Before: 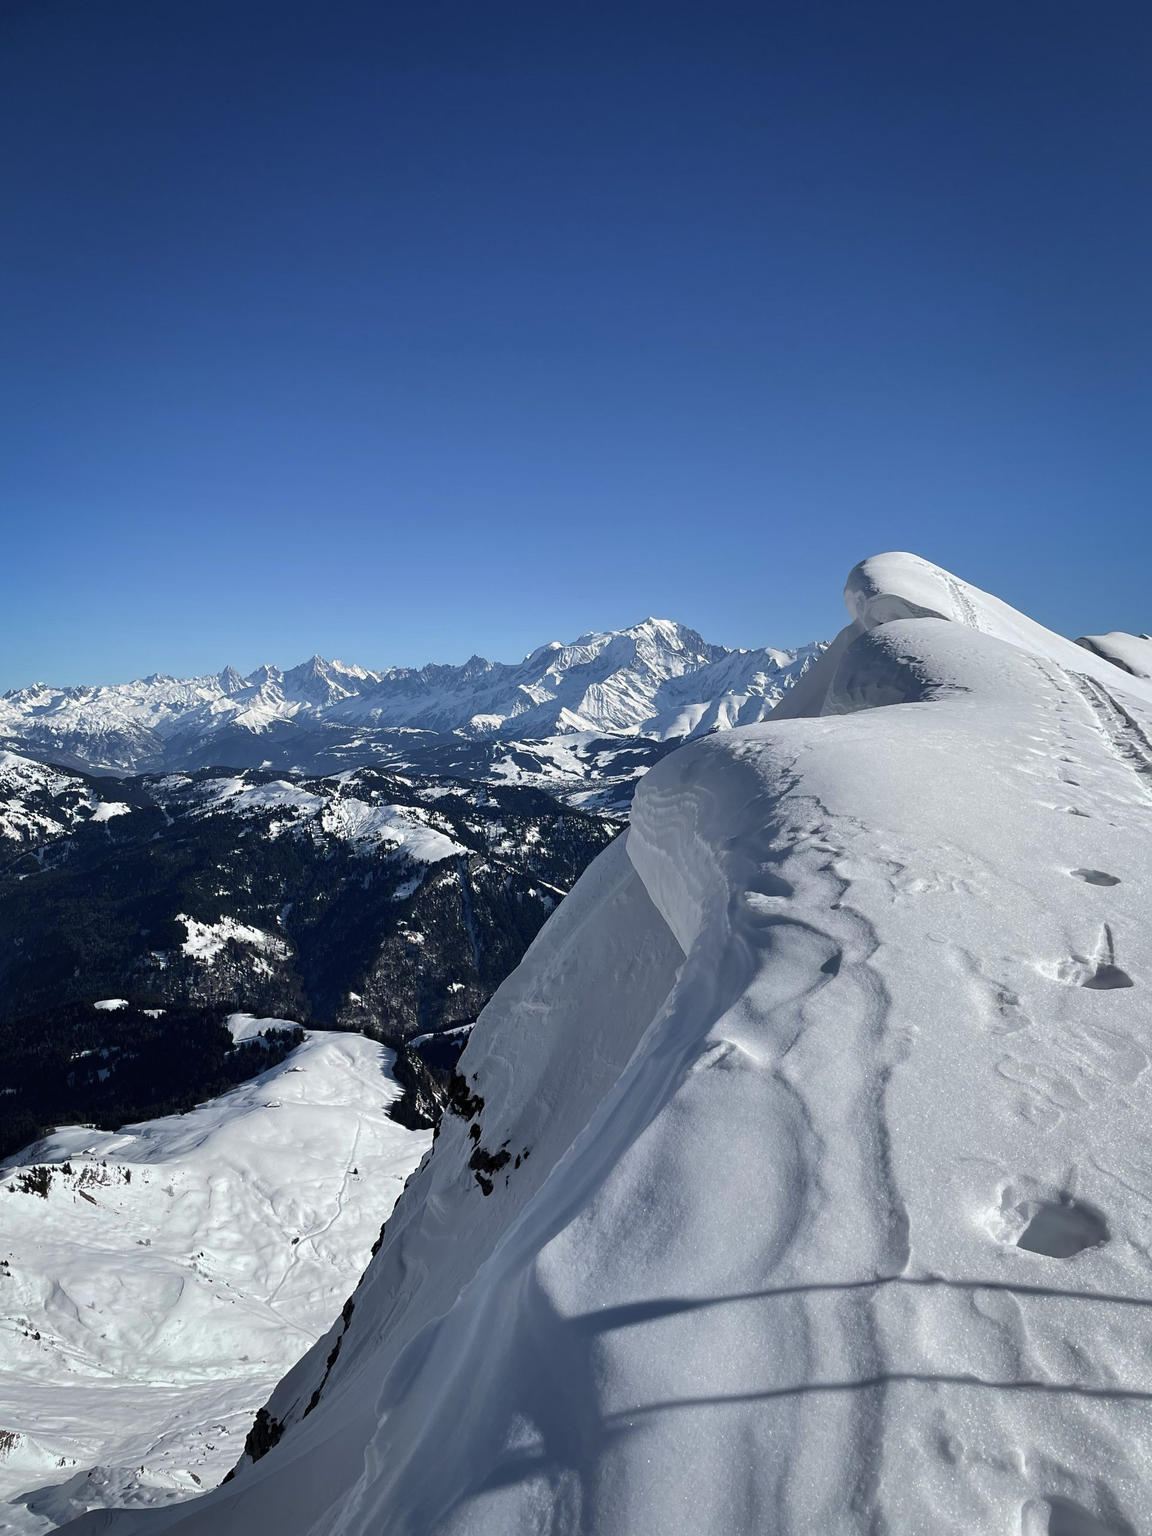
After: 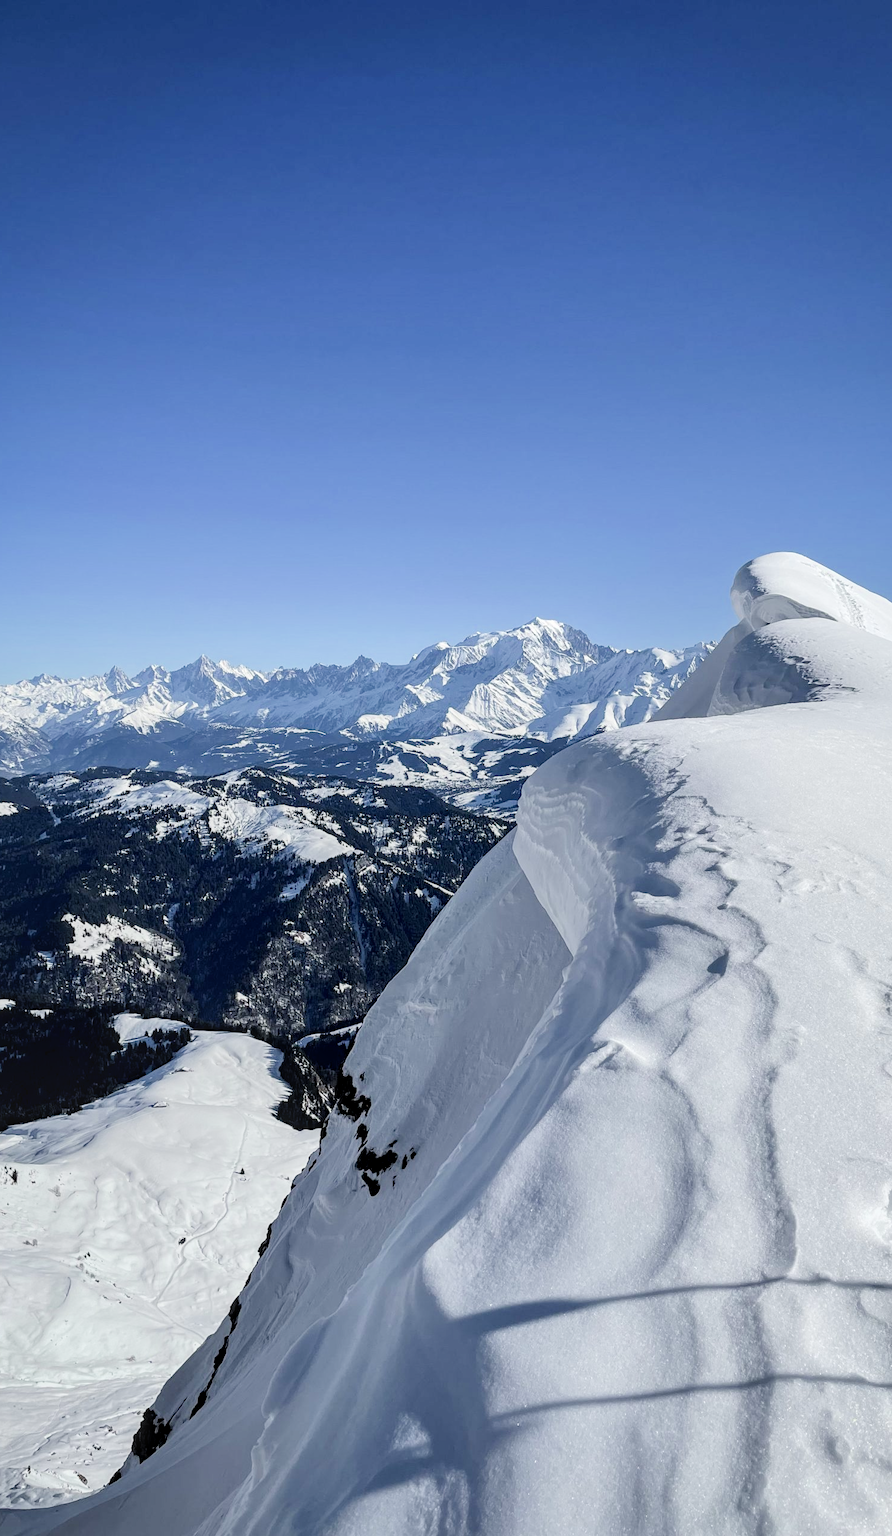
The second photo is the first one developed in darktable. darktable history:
exposure: black level correction 0.001, exposure 1 EV, compensate highlight preservation false
filmic rgb: black relative exposure -7.65 EV, white relative exposure 4.56 EV, hardness 3.61
local contrast: on, module defaults
crop: left 9.88%, right 12.664%
